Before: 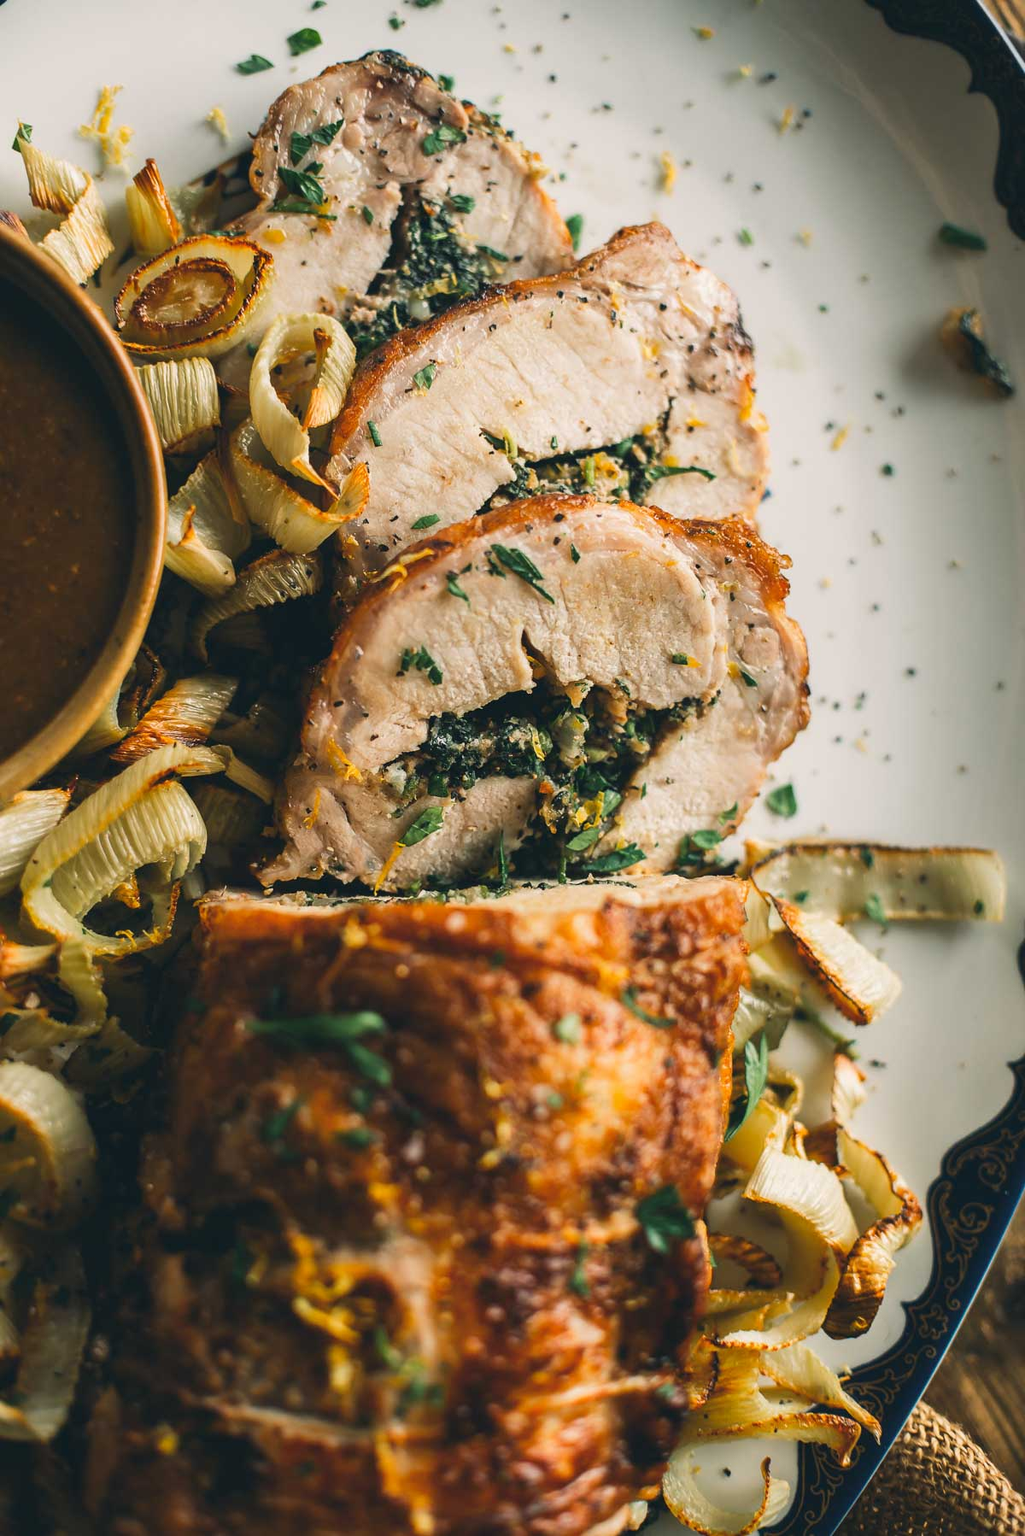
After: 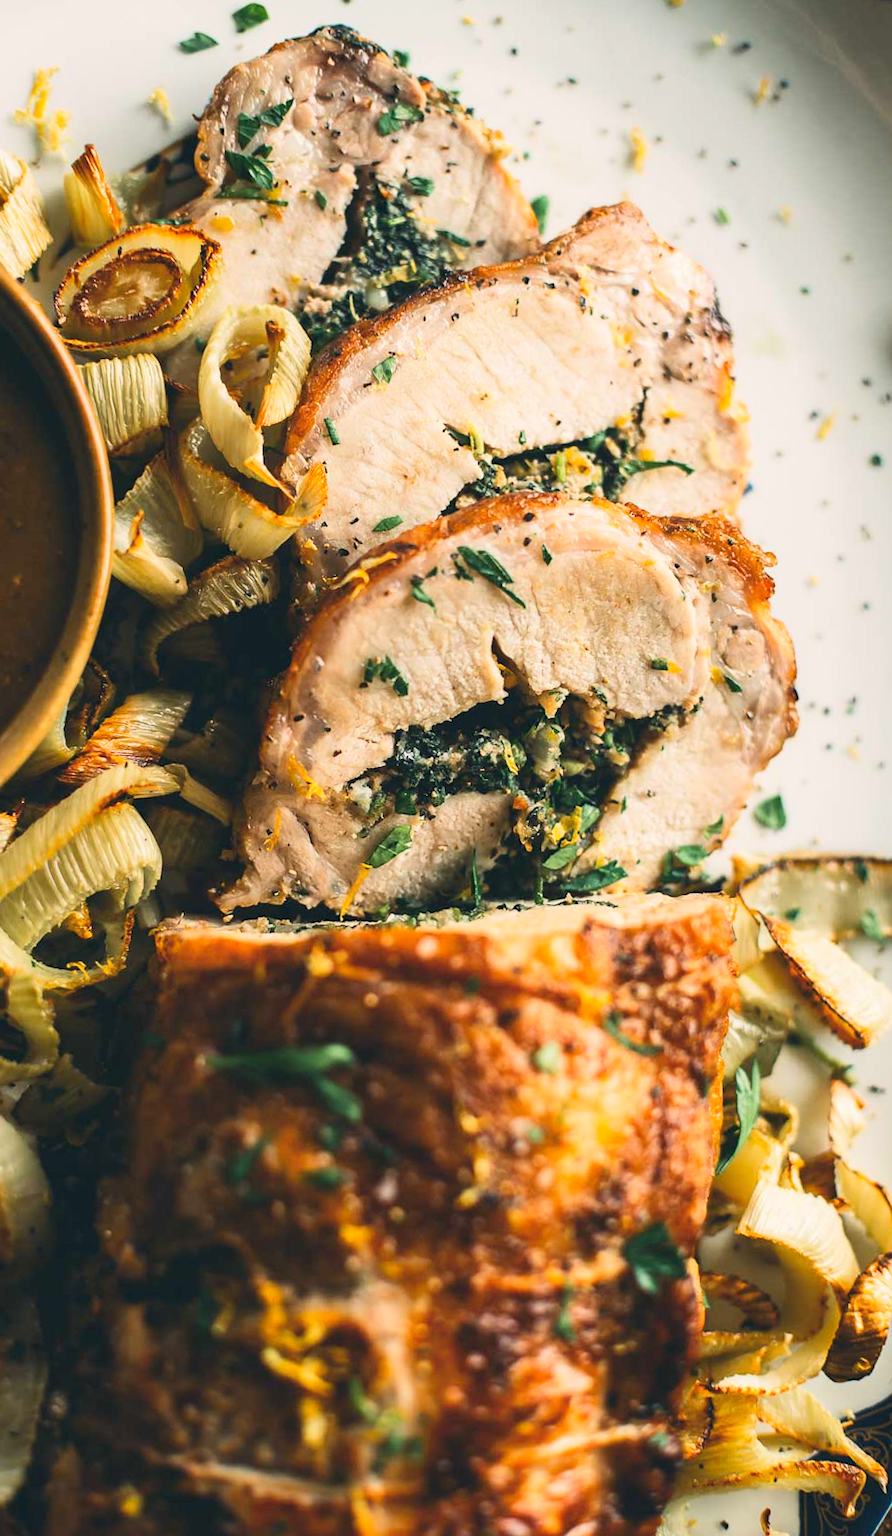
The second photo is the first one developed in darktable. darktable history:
contrast brightness saturation: contrast 0.2, brightness 0.15, saturation 0.14
crop and rotate: angle 1°, left 4.281%, top 0.642%, right 11.383%, bottom 2.486%
